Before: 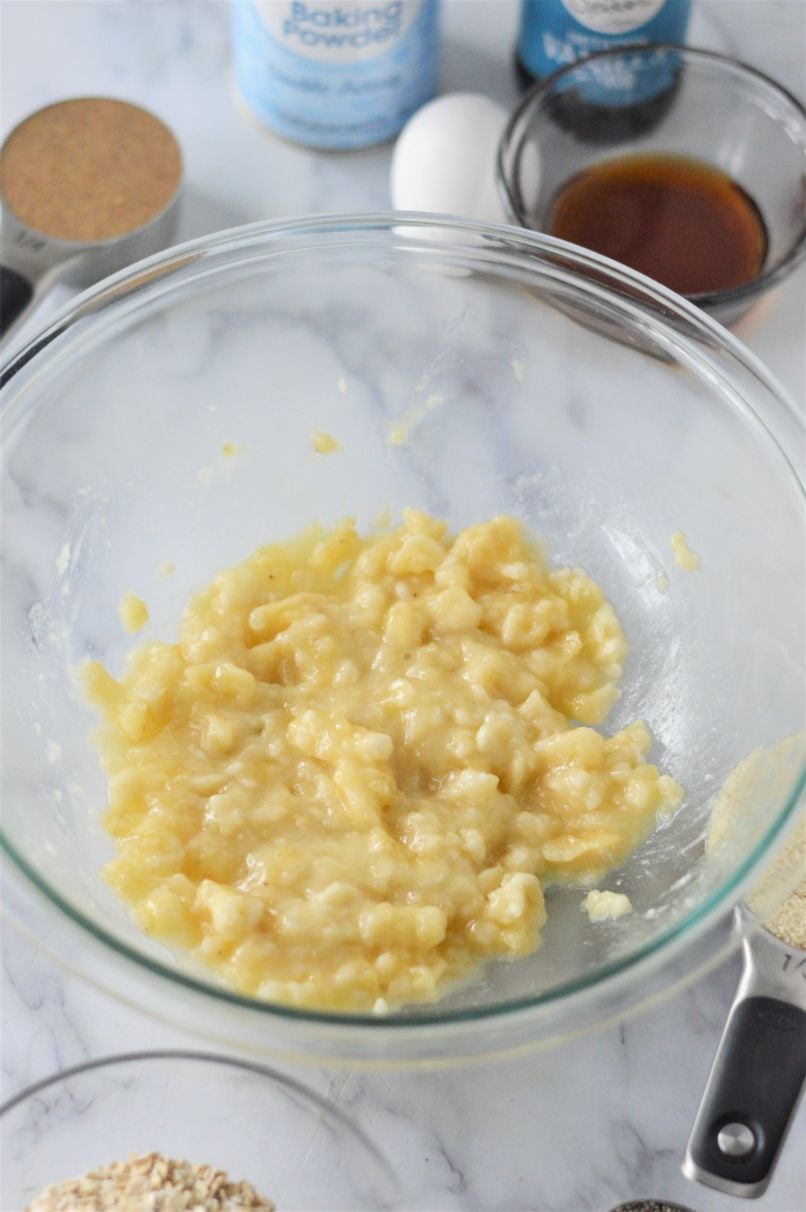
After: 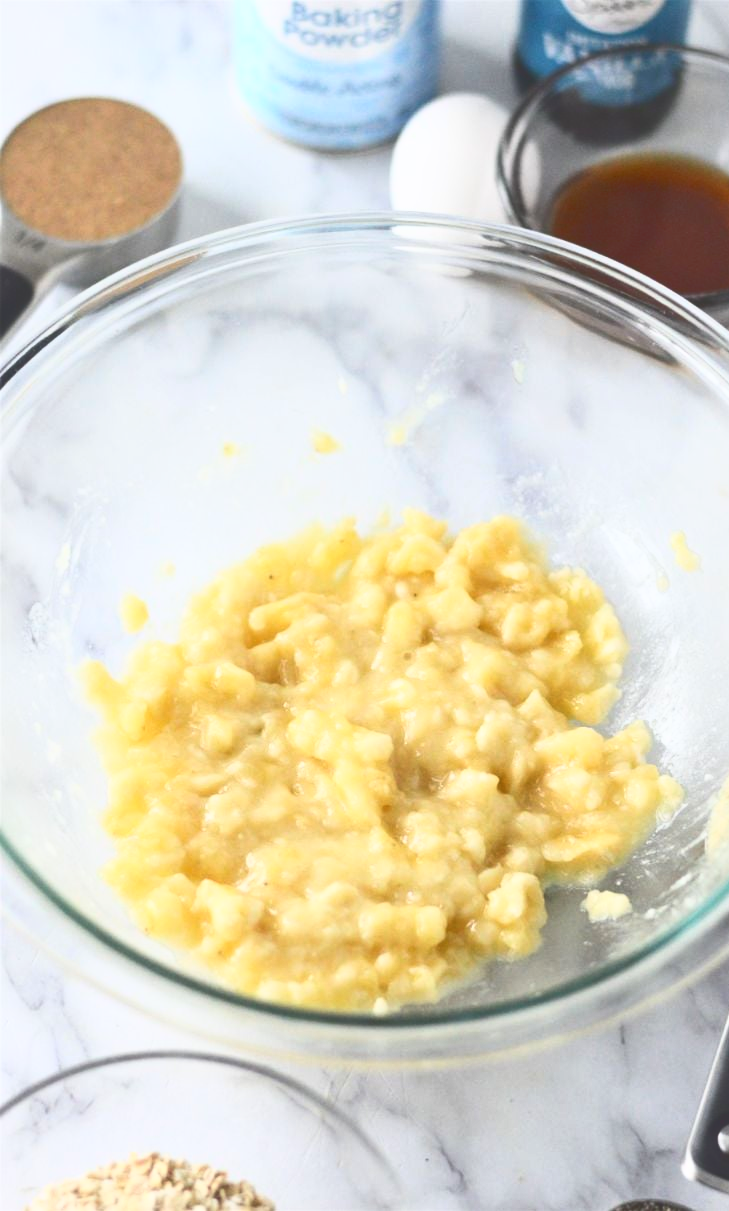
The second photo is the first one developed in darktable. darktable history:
base curve: curves: ch0 [(0, 0.036) (0.007, 0.037) (0.604, 0.887) (1, 1)]
crop: right 9.484%, bottom 0.027%
